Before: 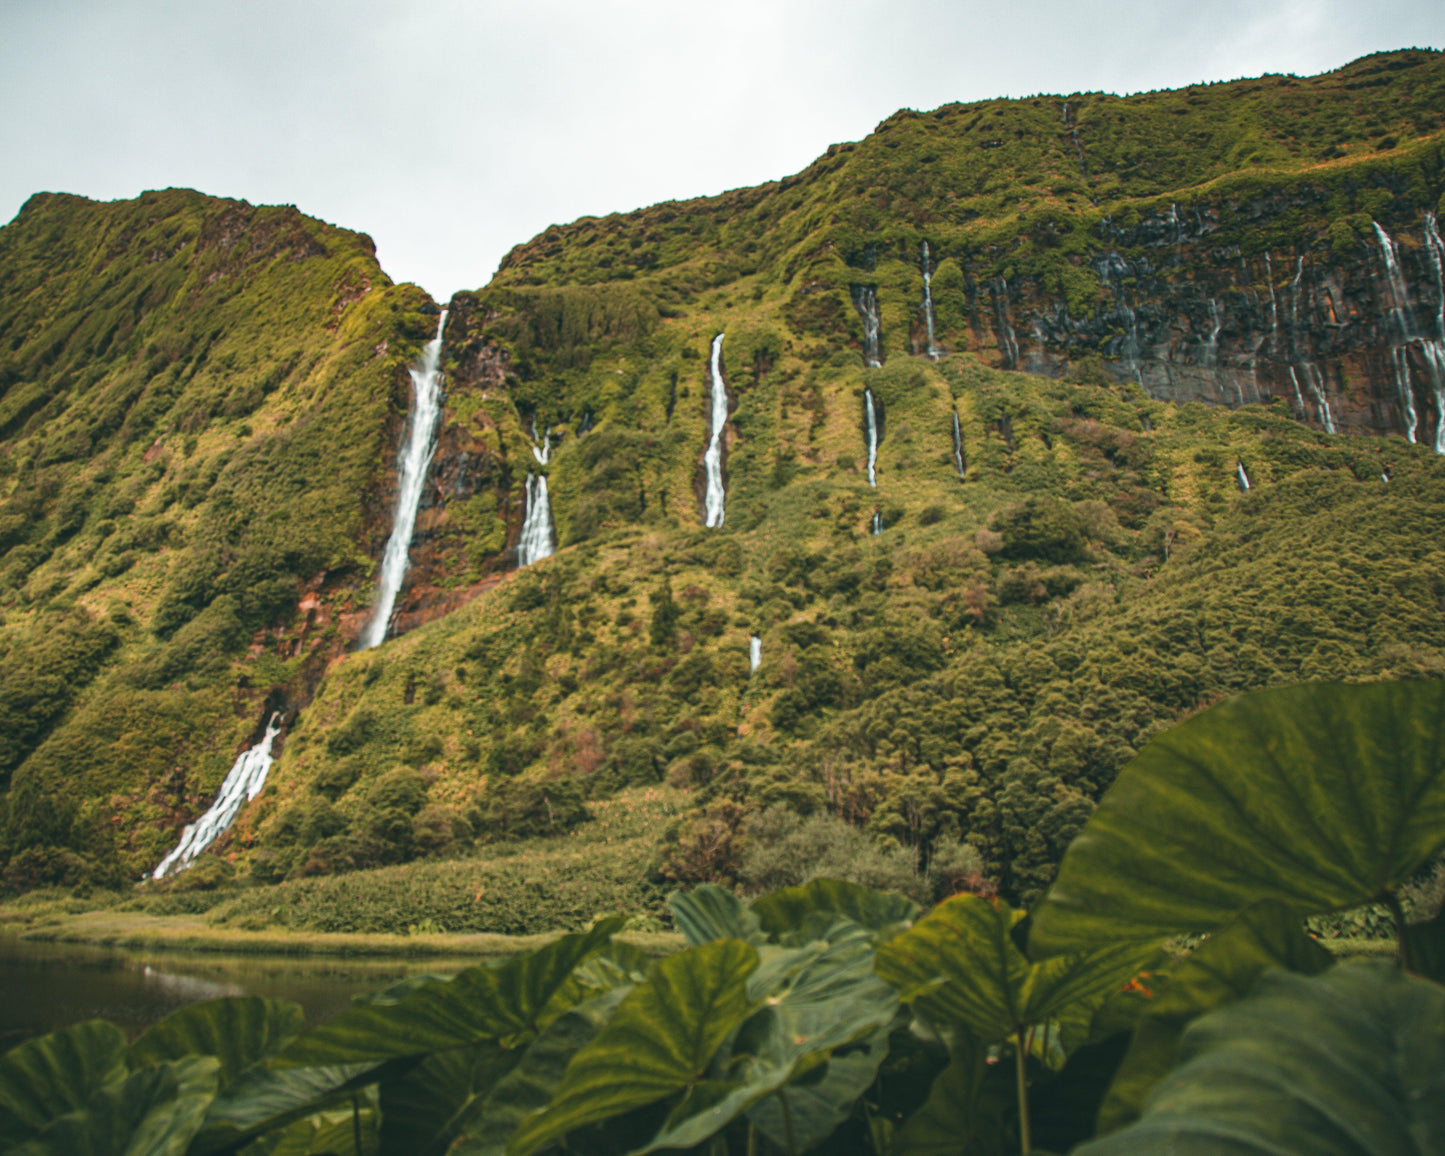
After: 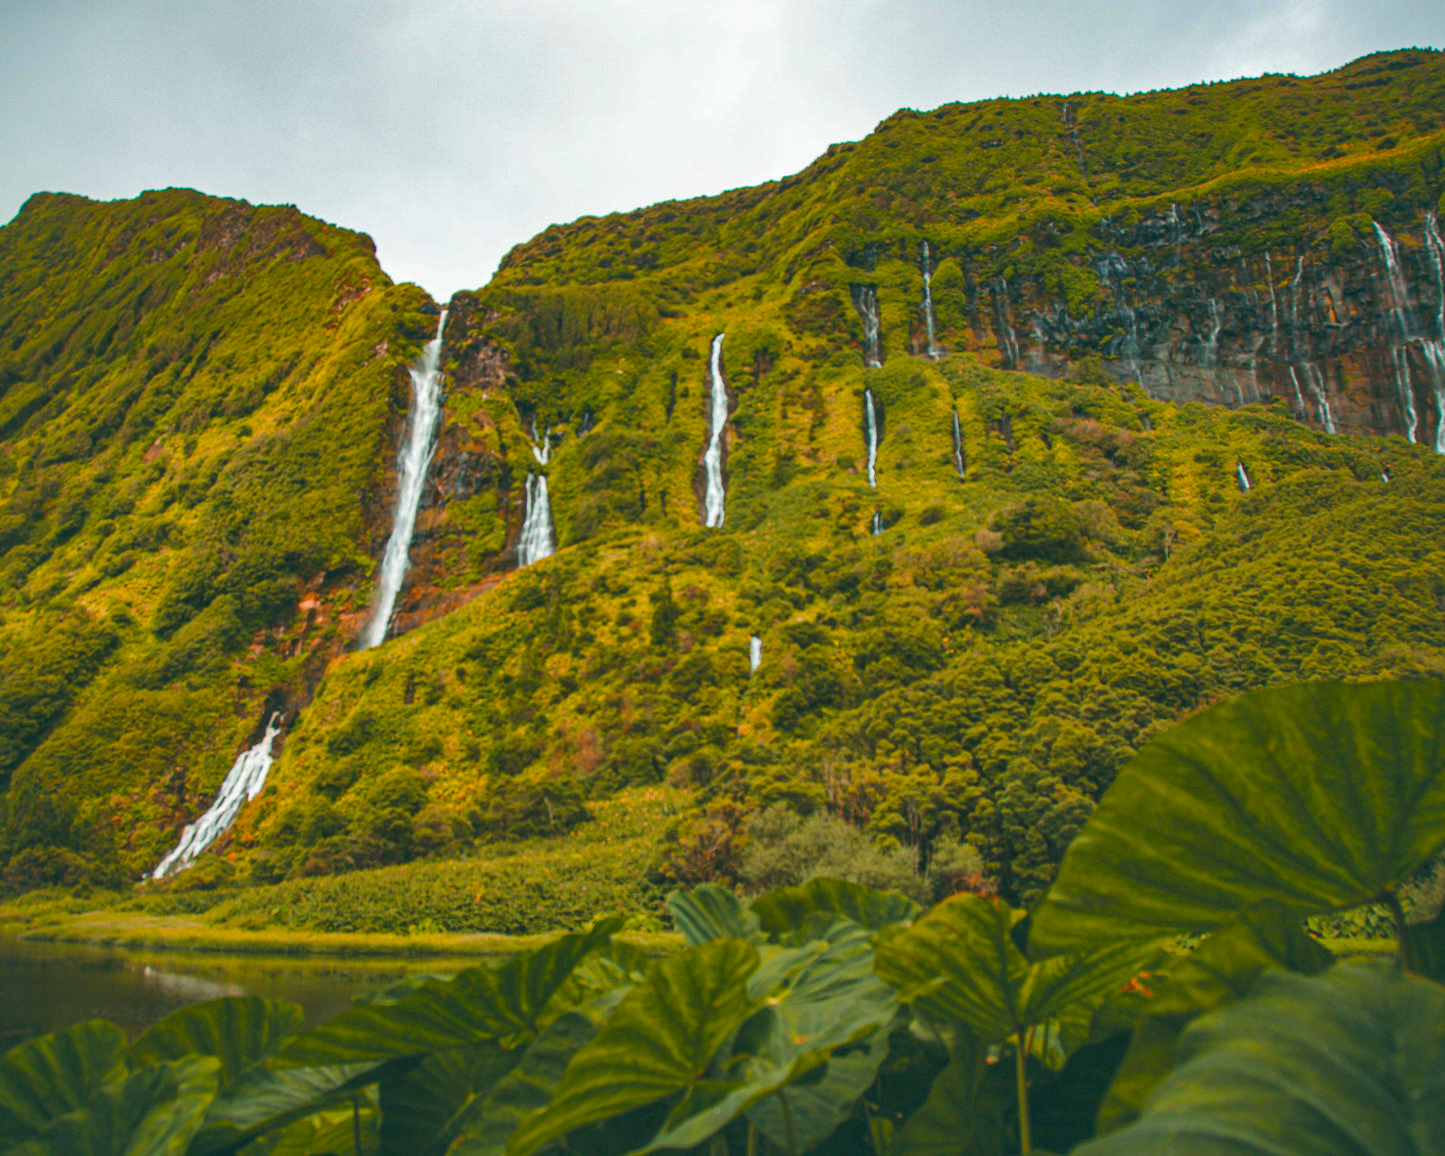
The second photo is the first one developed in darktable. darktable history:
white balance: red 1, blue 1
shadows and highlights: on, module defaults
color balance rgb: linear chroma grading › global chroma 15%, perceptual saturation grading › global saturation 30%
